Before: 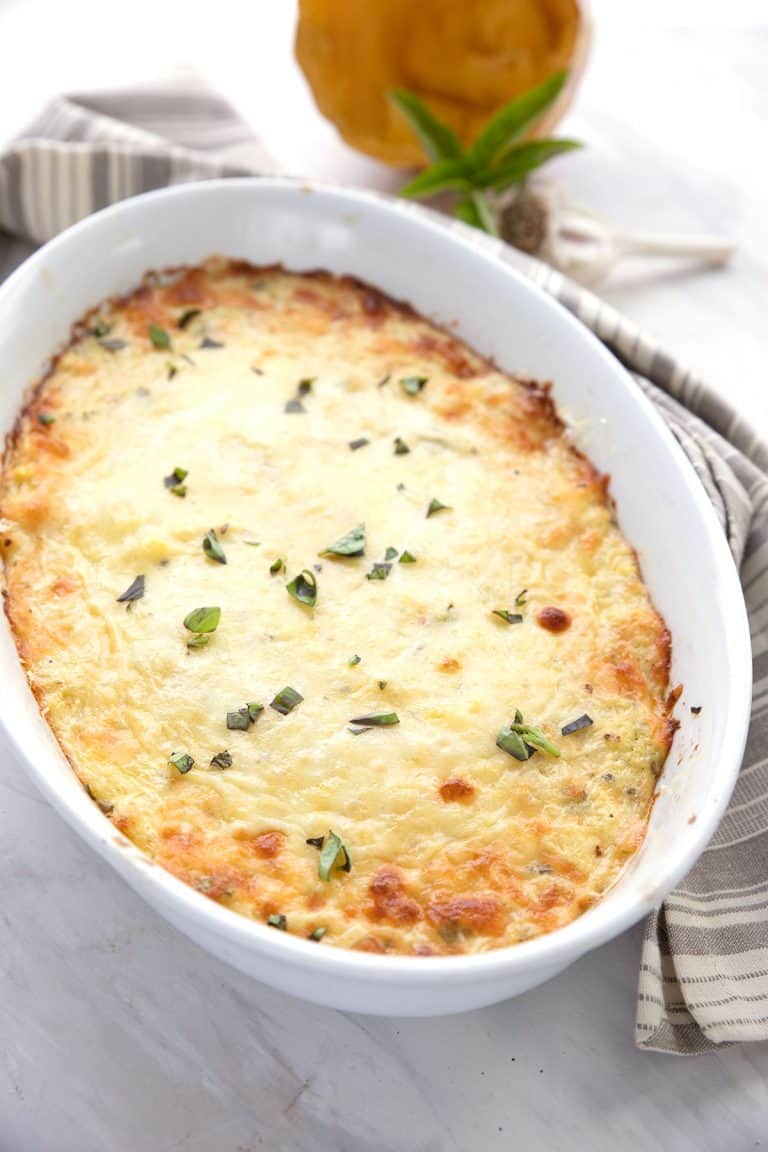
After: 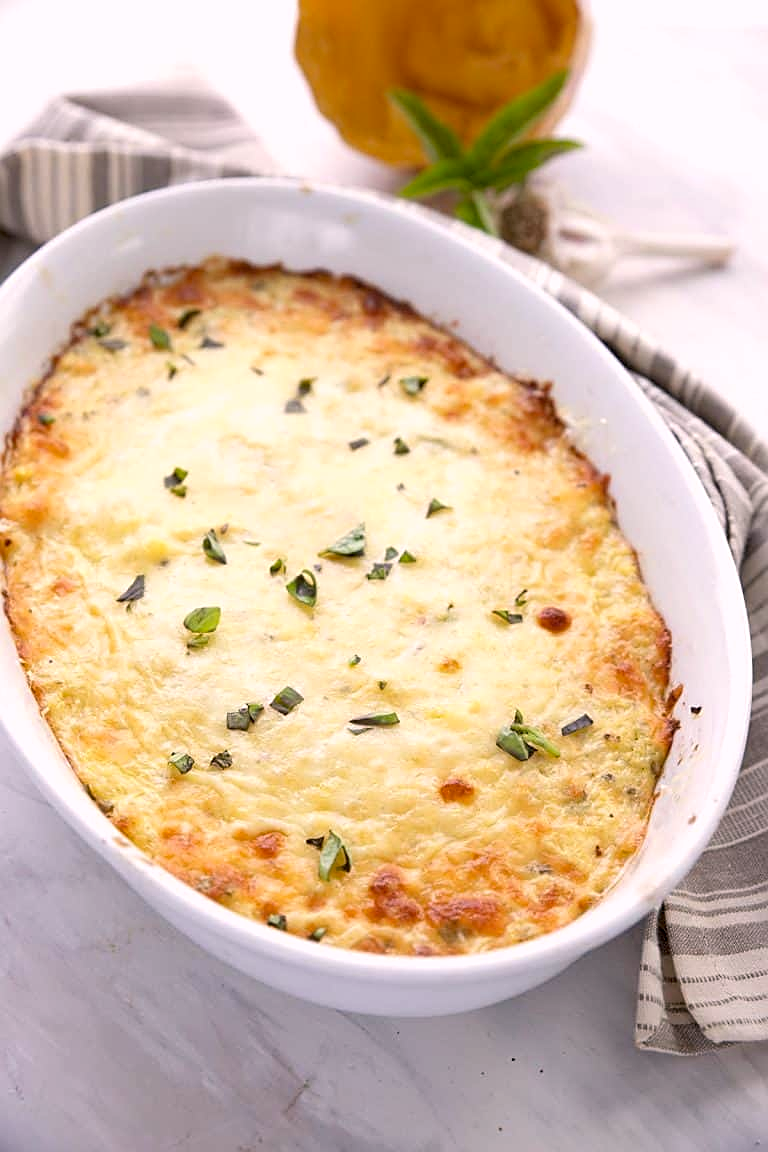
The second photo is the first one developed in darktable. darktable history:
haze removal: compatibility mode true, adaptive false
white balance: red 0.98, blue 1.034
sharpen: on, module defaults
color correction: highlights a* 7.34, highlights b* 4.37
